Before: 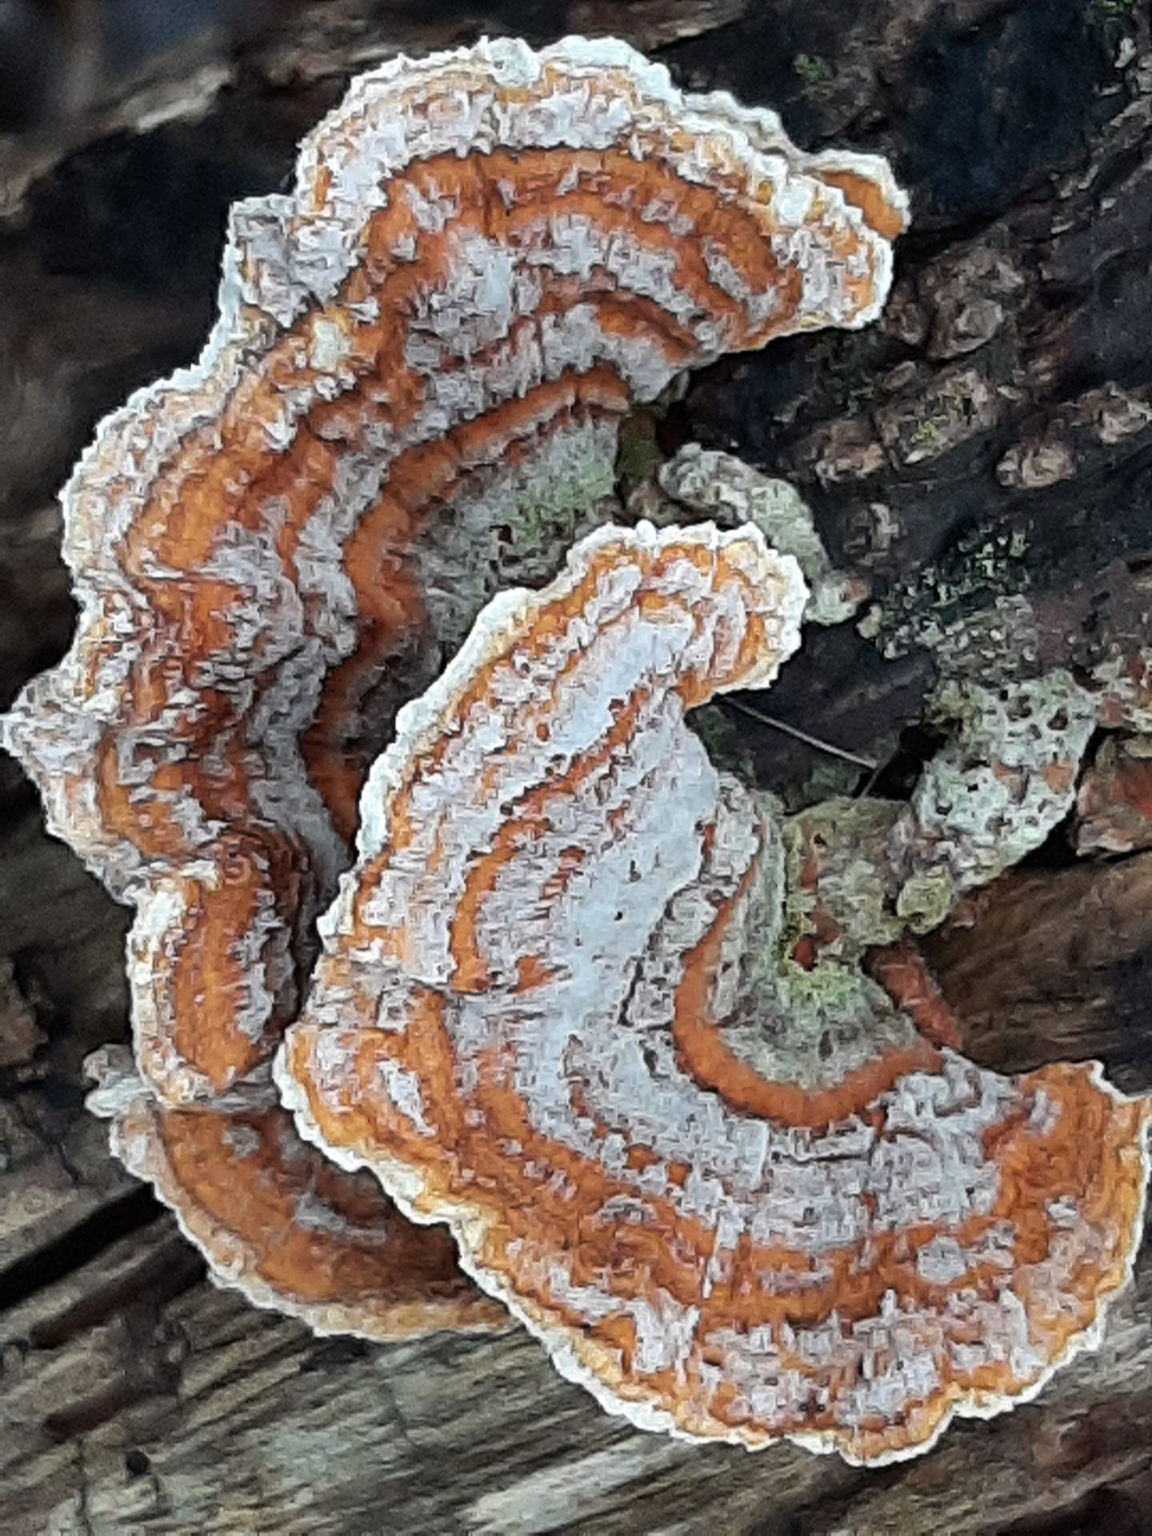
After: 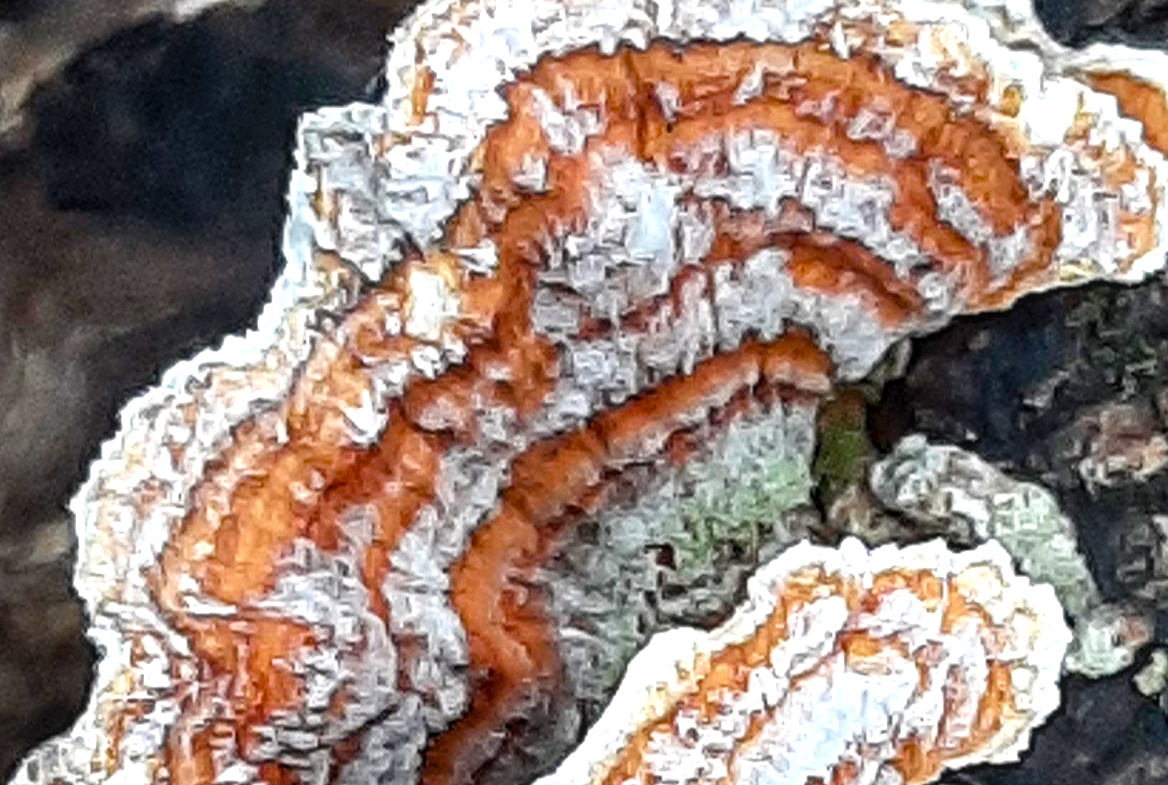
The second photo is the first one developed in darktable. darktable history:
local contrast: on, module defaults
exposure: exposure 0.695 EV, compensate exposure bias true, compensate highlight preservation false
crop: left 0.57%, top 7.632%, right 23.327%, bottom 54.012%
color balance rgb: perceptual saturation grading › global saturation 20%, perceptual saturation grading › highlights -25.188%, perceptual saturation grading › shadows 50.442%
